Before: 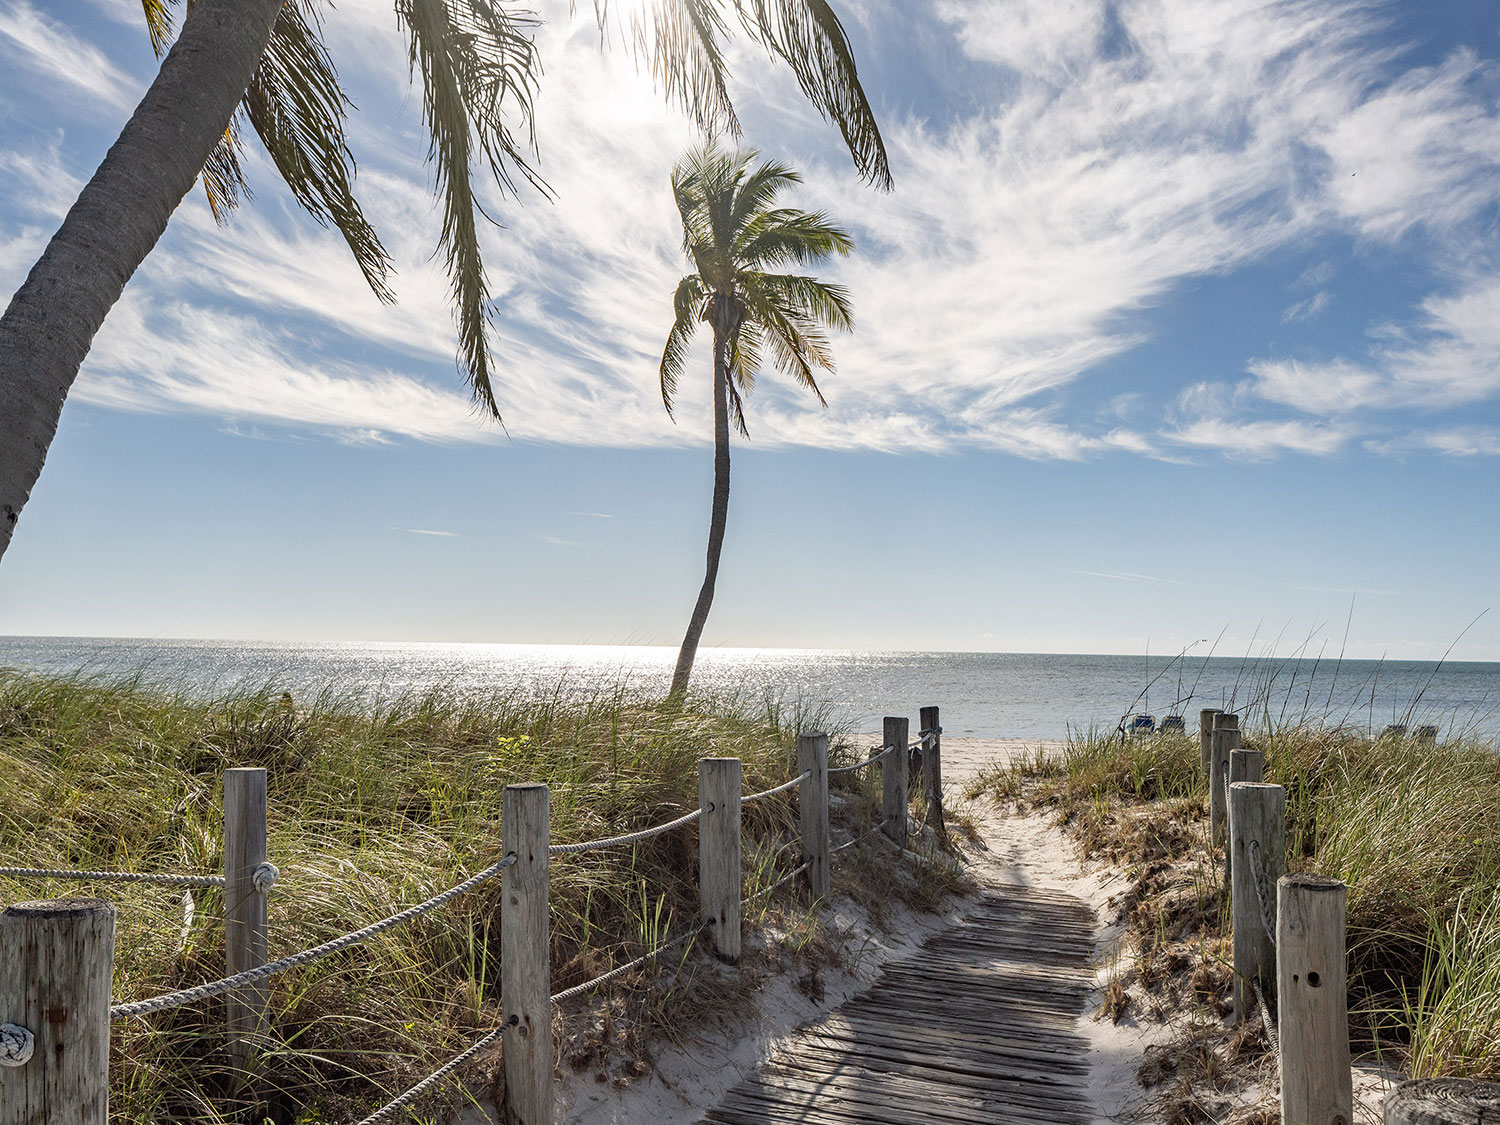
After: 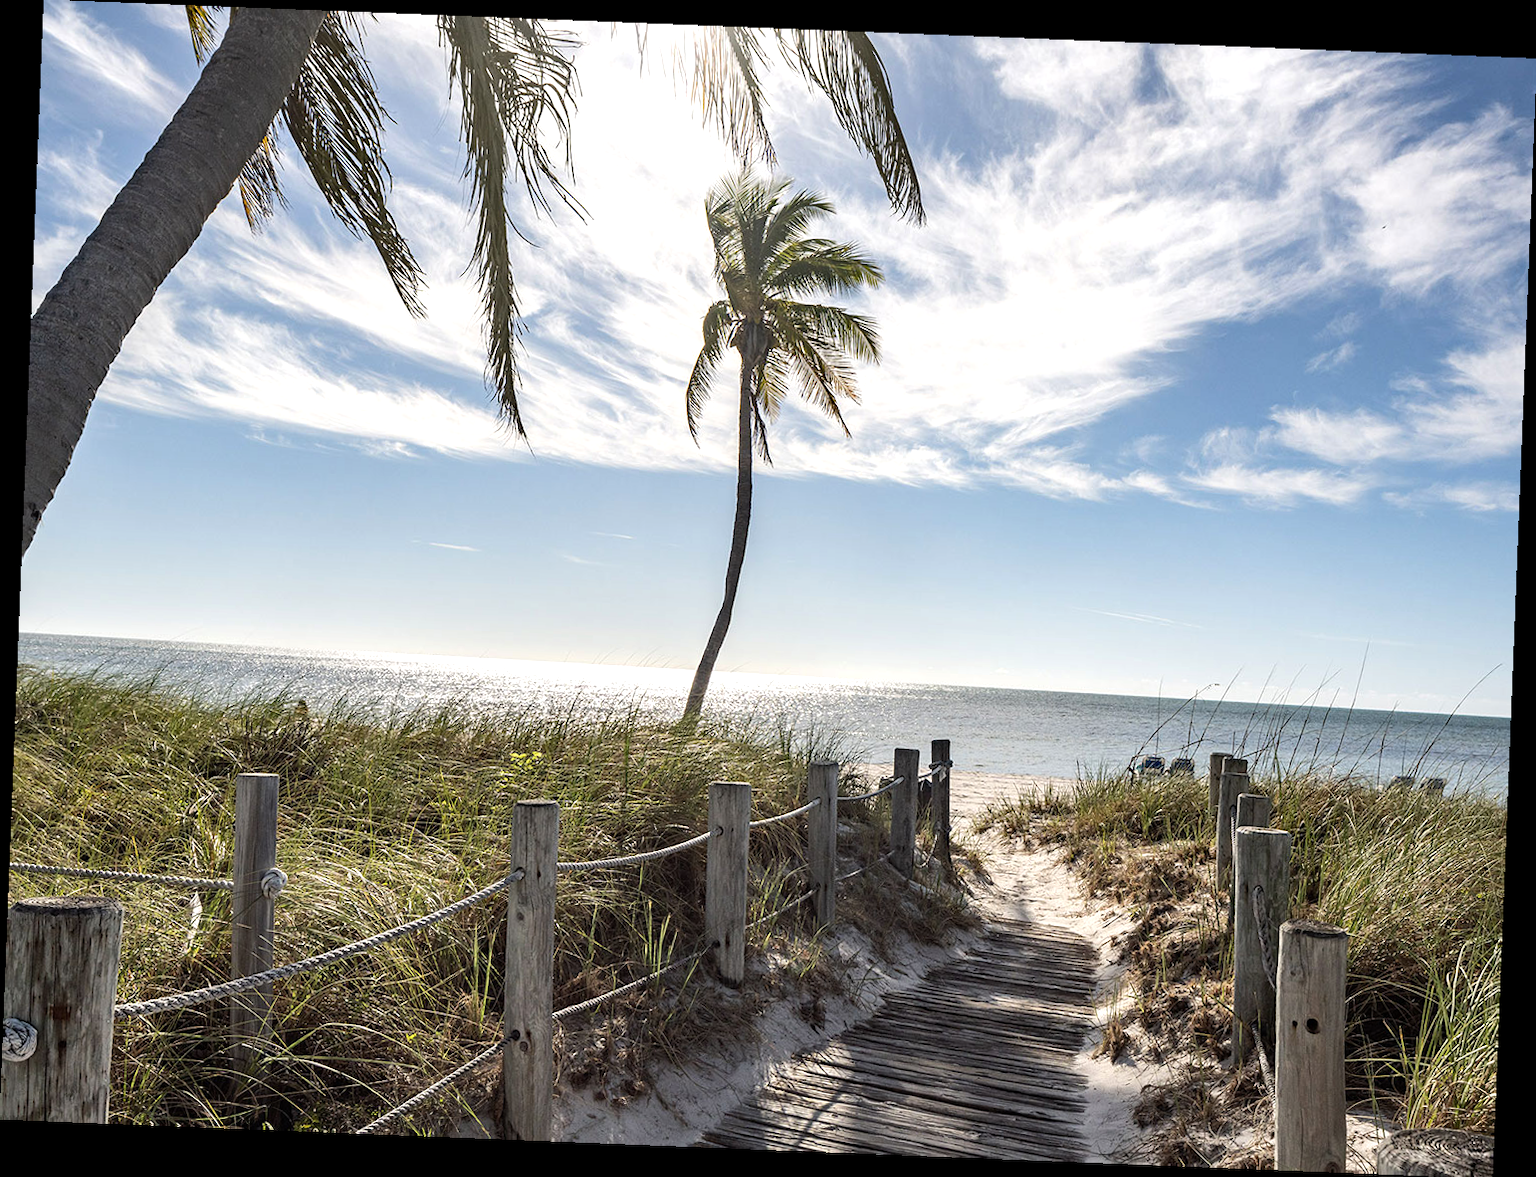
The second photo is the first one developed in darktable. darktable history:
rotate and perspective: rotation 2.27°, automatic cropping off
tone equalizer: -8 EV -0.417 EV, -7 EV -0.389 EV, -6 EV -0.333 EV, -5 EV -0.222 EV, -3 EV 0.222 EV, -2 EV 0.333 EV, -1 EV 0.389 EV, +0 EV 0.417 EV, edges refinement/feathering 500, mask exposure compensation -1.57 EV, preserve details no
